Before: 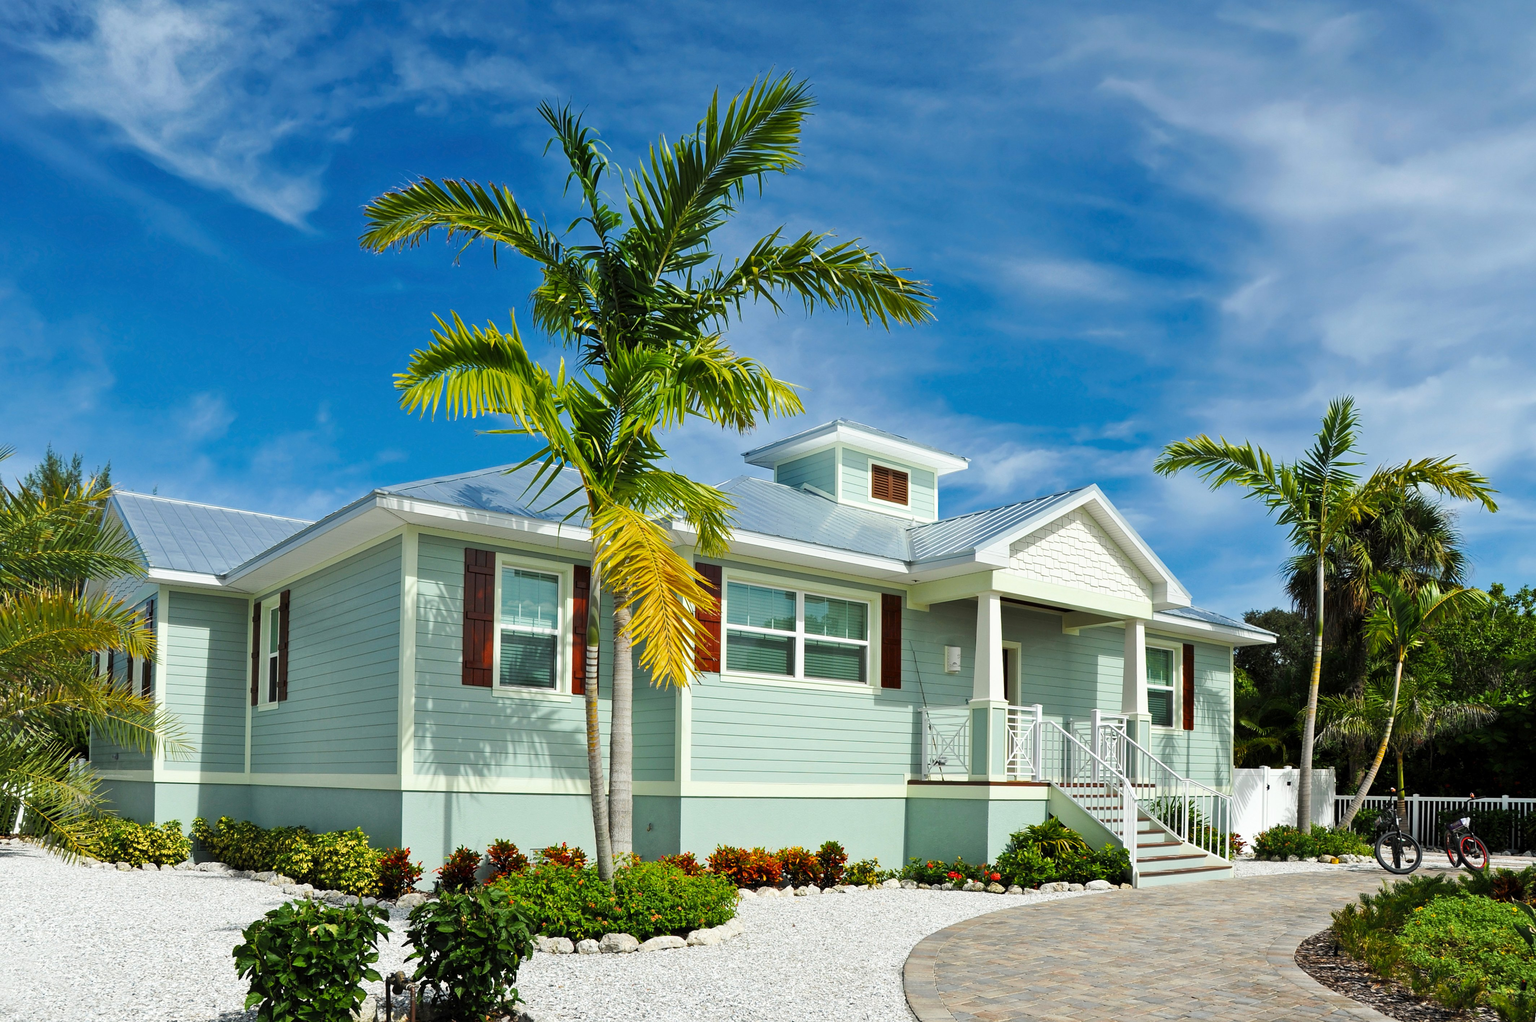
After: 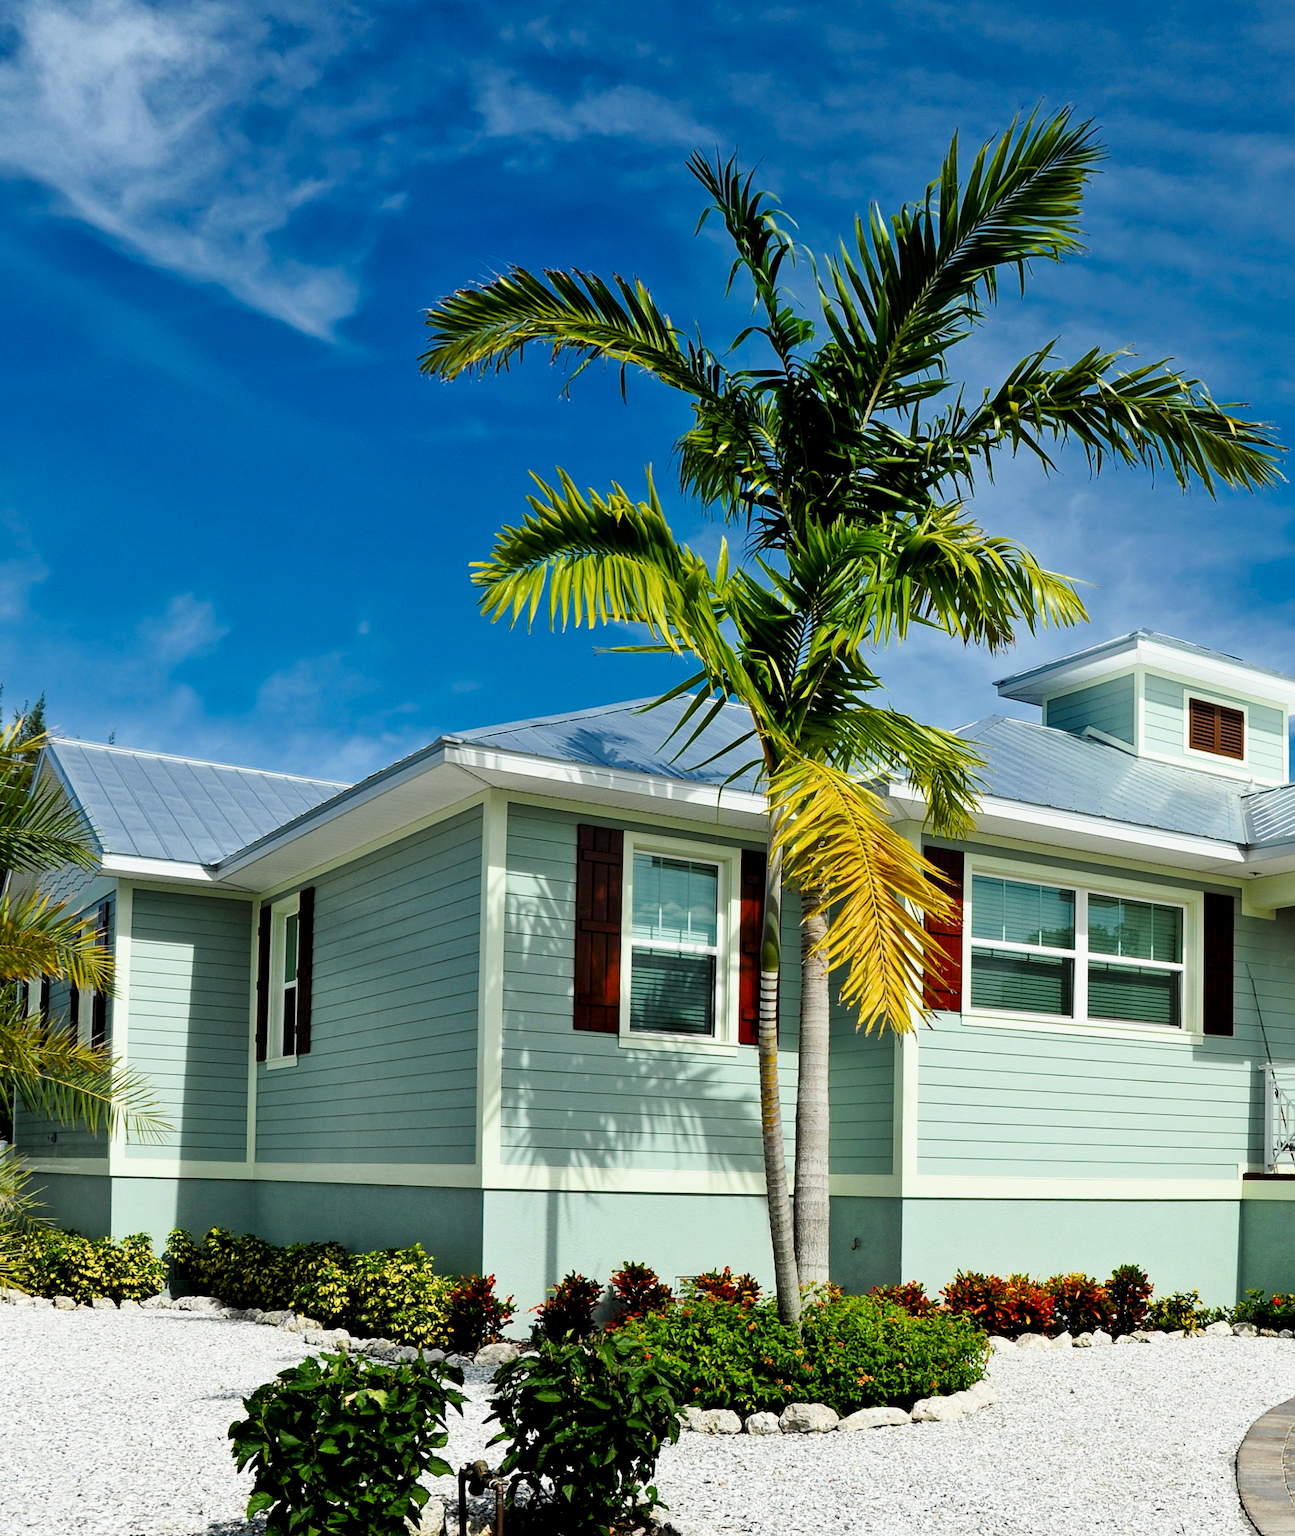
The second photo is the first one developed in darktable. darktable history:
filmic rgb: middle gray luminance 8.82%, black relative exposure -6.35 EV, white relative exposure 2.71 EV, threshold 2.94 EV, target black luminance 0%, hardness 4.75, latitude 74.03%, contrast 1.333, shadows ↔ highlights balance 9.51%, enable highlight reconstruction true
shadows and highlights: shadows 42.77, highlights 8.03
crop: left 5.263%, right 38.633%
contrast brightness saturation: contrast 0.067, brightness -0.131, saturation 0.059
